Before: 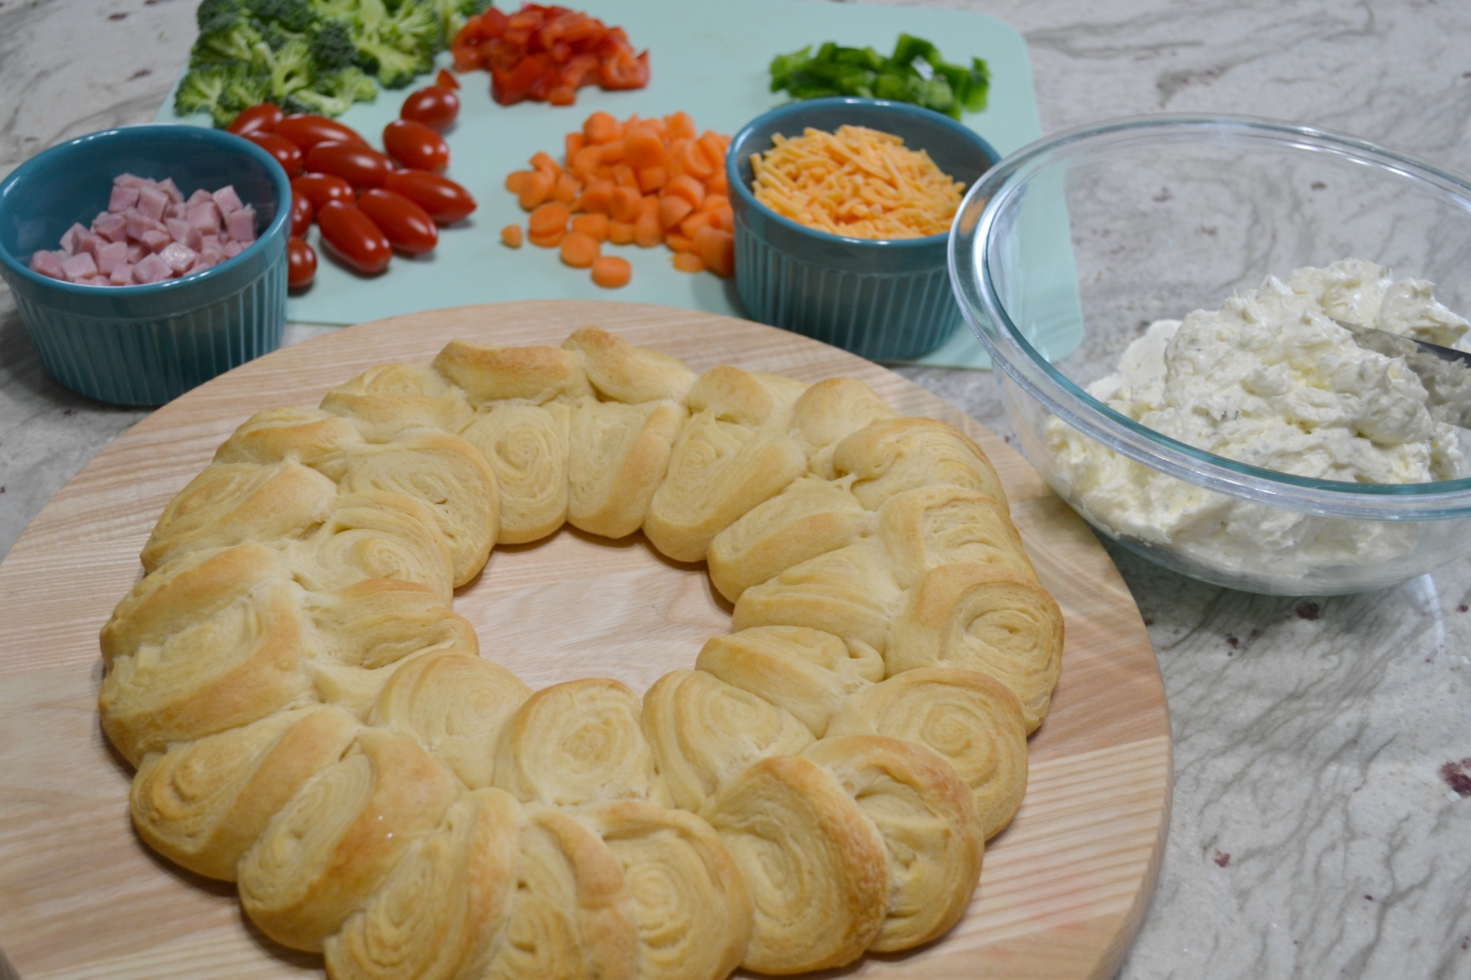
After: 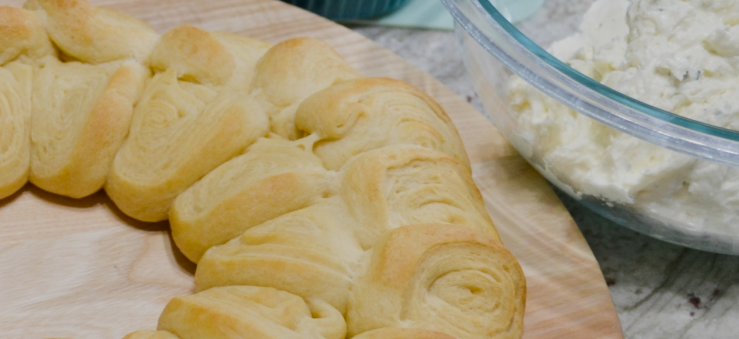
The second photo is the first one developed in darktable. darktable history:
sigmoid: on, module defaults
crop: left 36.607%, top 34.735%, right 13.146%, bottom 30.611%
